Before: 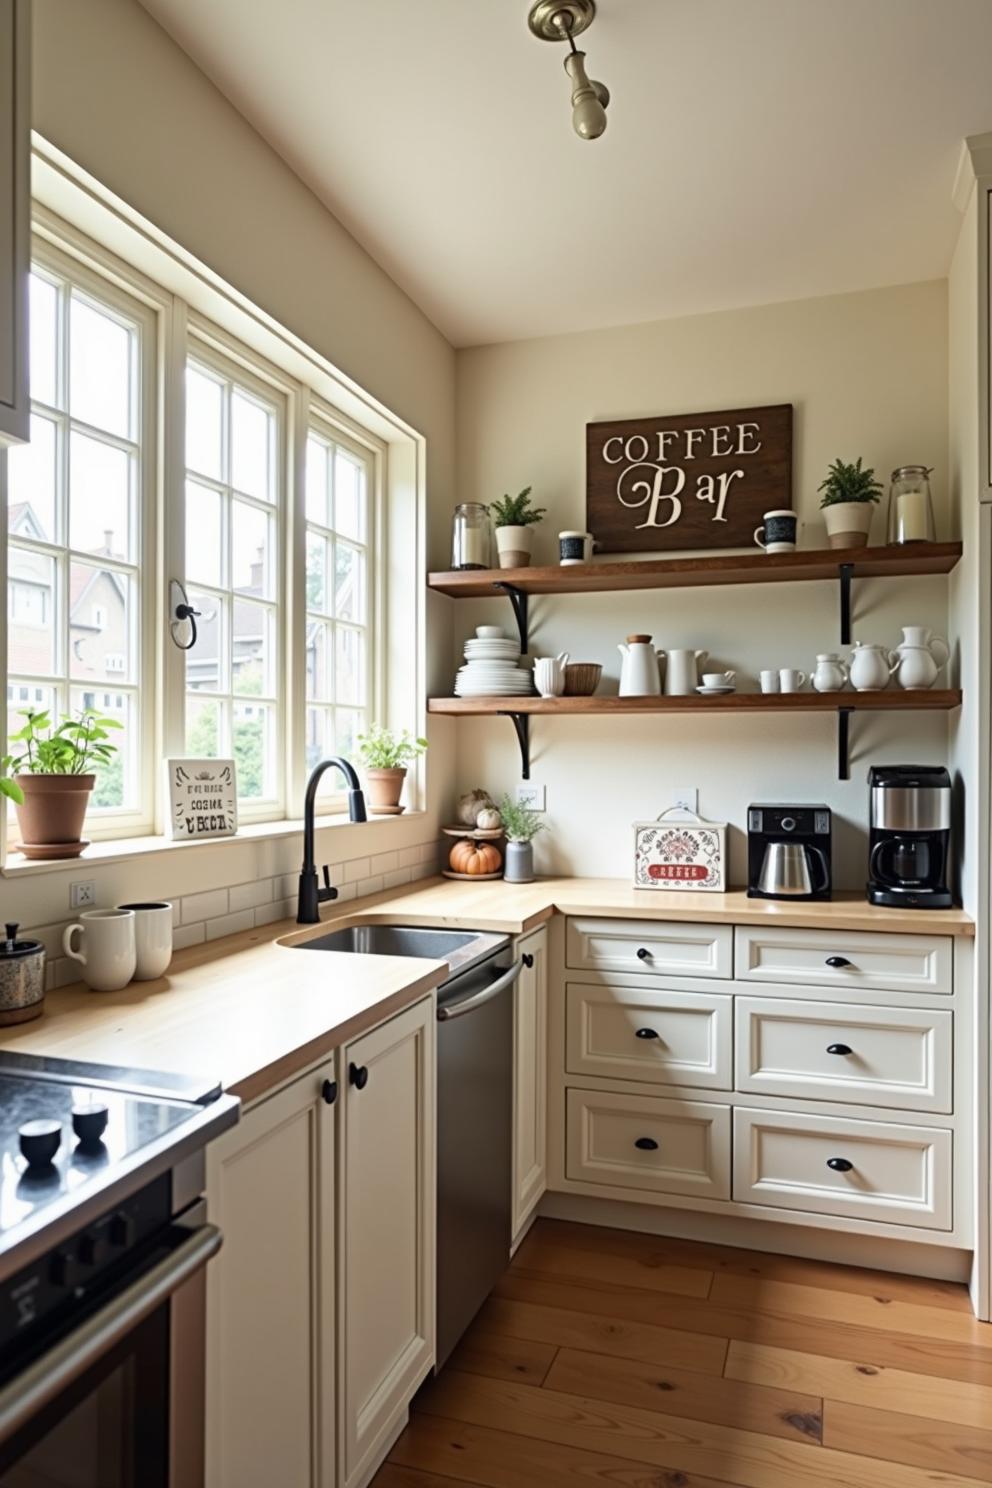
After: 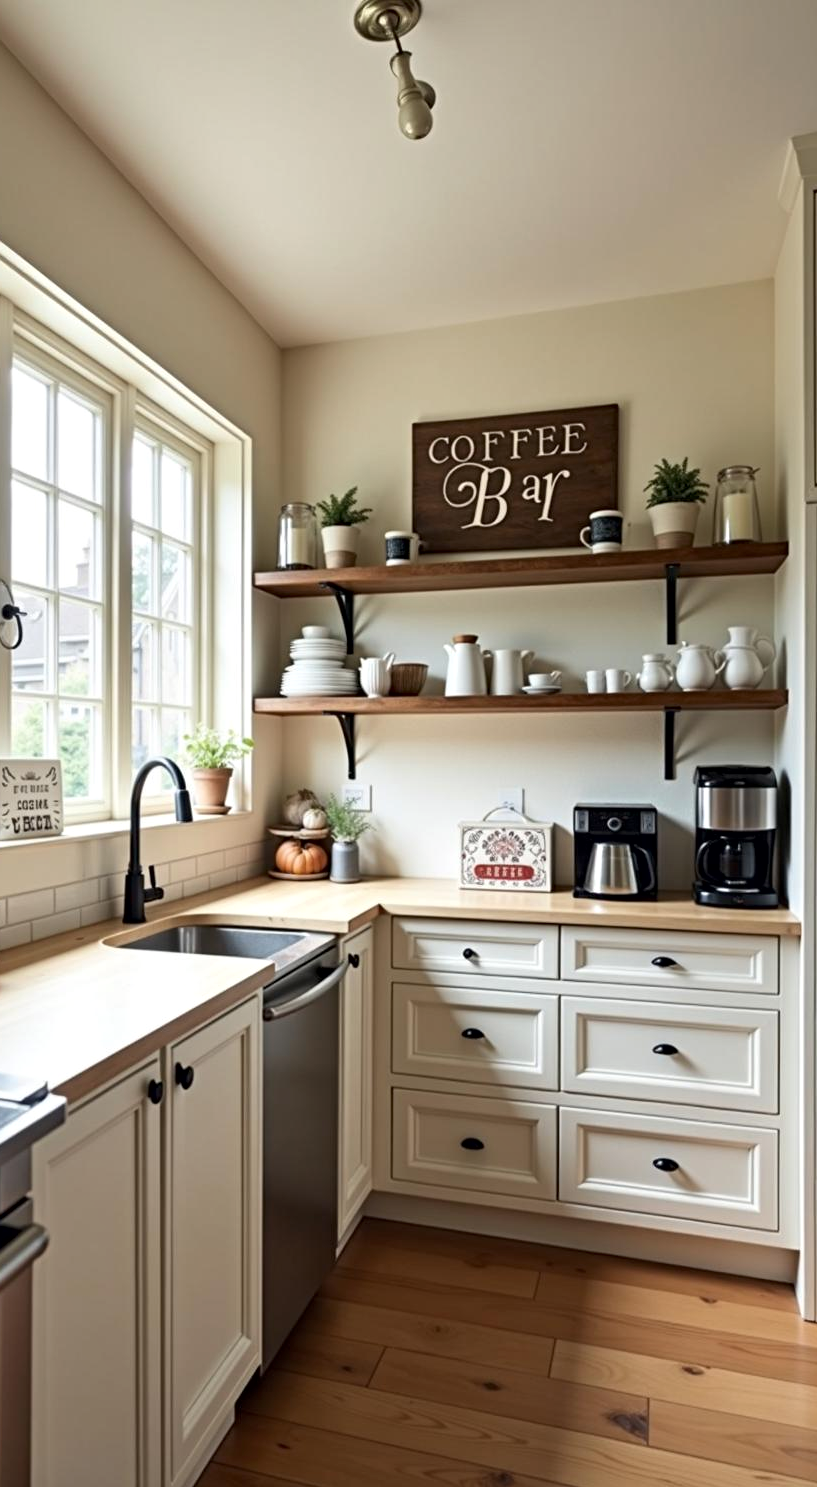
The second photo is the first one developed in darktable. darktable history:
crop: left 17.582%, bottom 0.031%
contrast brightness saturation: saturation -0.04
contrast equalizer: octaves 7, y [[0.524 ×6], [0.512 ×6], [0.379 ×6], [0 ×6], [0 ×6]]
